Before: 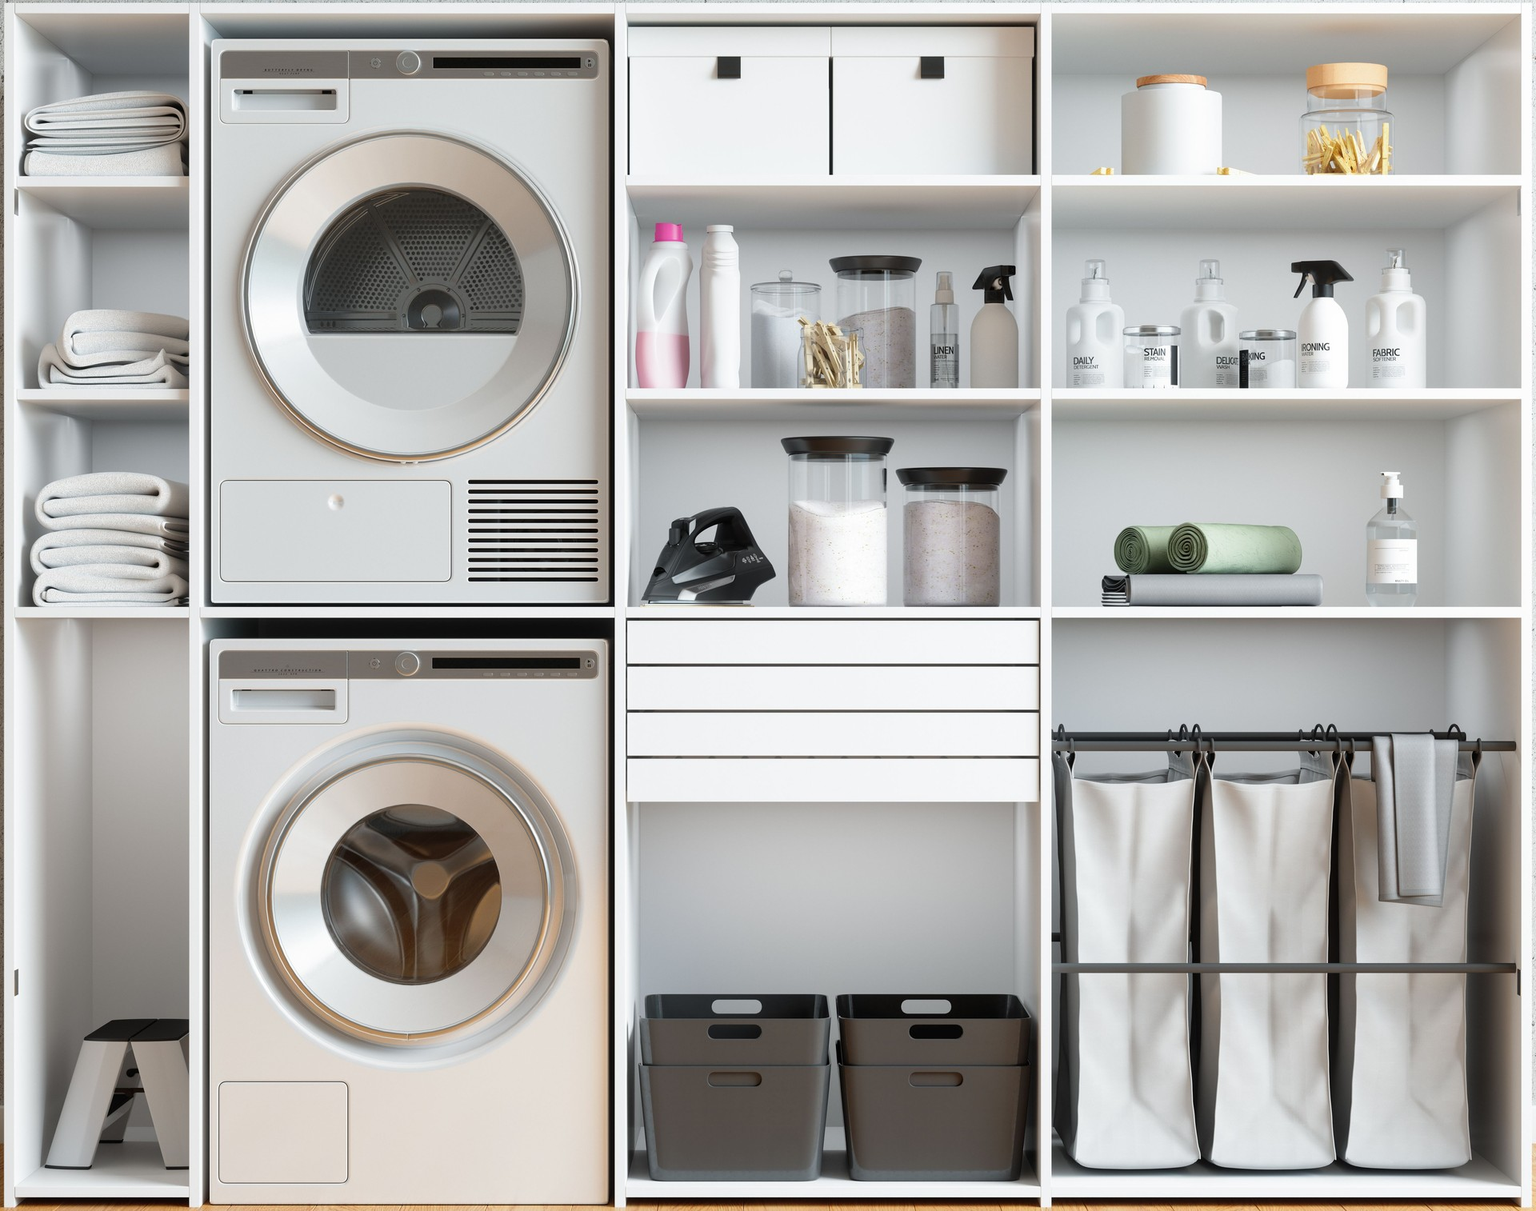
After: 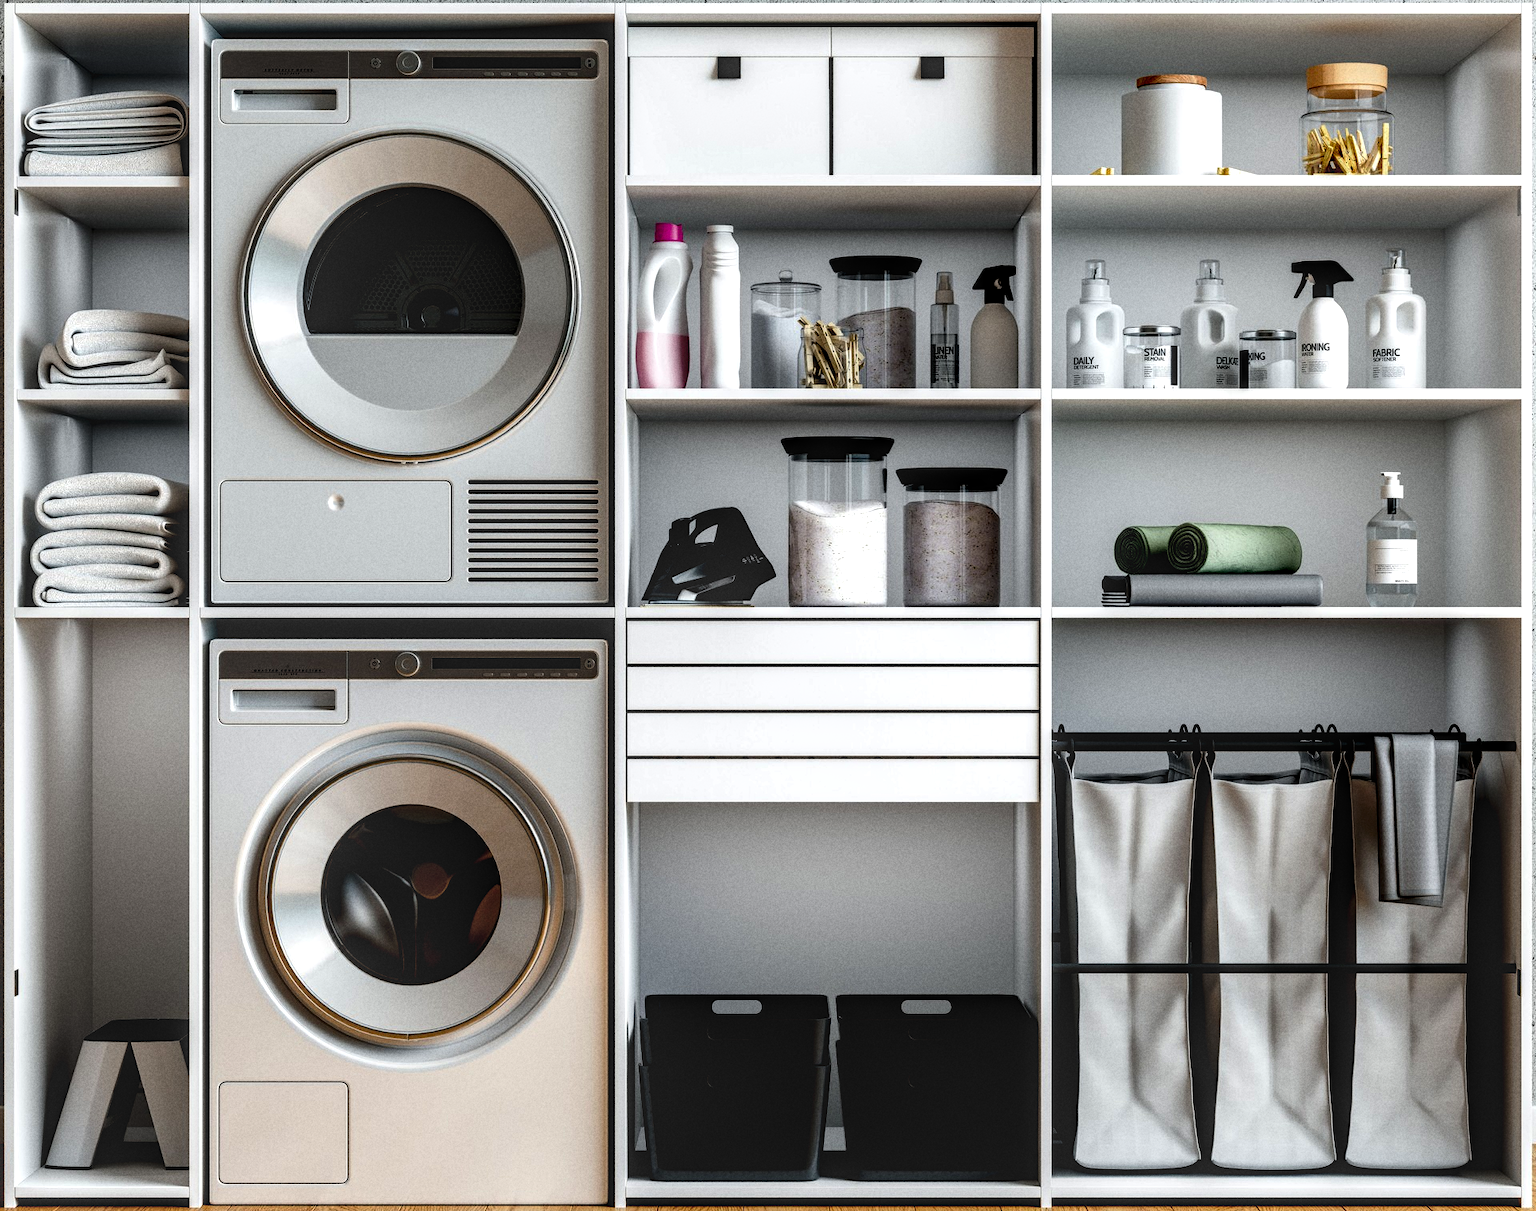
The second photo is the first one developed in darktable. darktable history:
exposure: black level correction 0.1, exposure -0.092 EV, compensate highlight preservation false
grain: on, module defaults
rgb curve: curves: ch0 [(0, 0.186) (0.314, 0.284) (0.775, 0.708) (1, 1)], compensate middle gray true, preserve colors none
local contrast: highlights 19%, detail 186%
